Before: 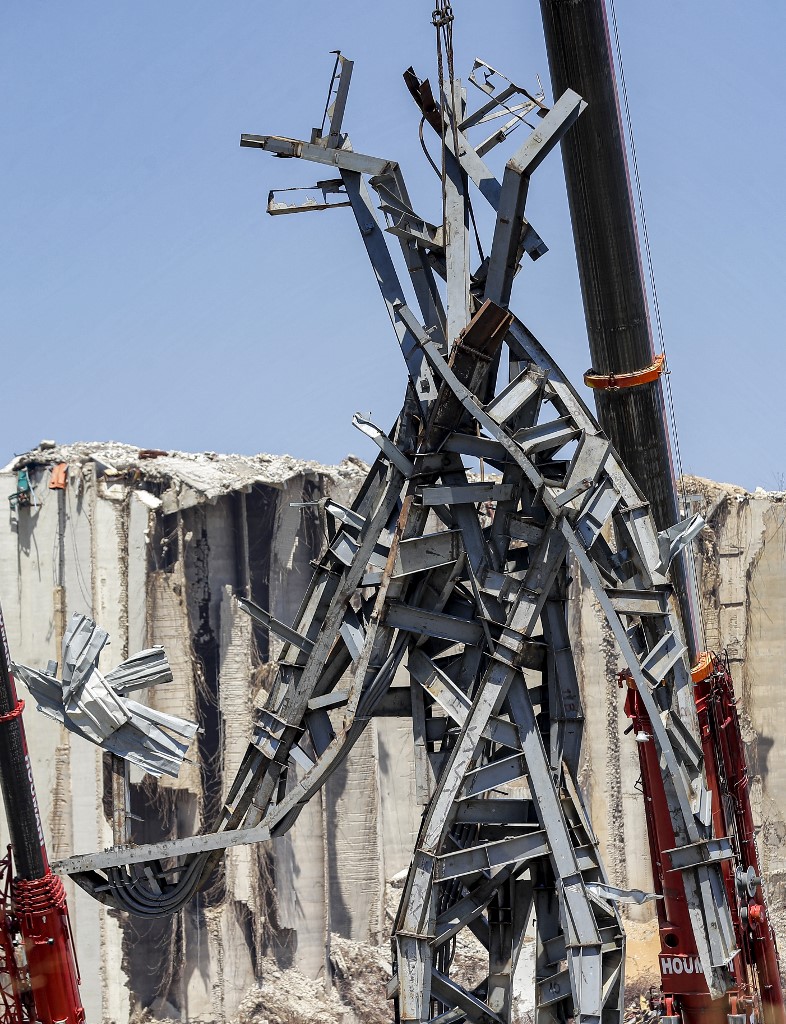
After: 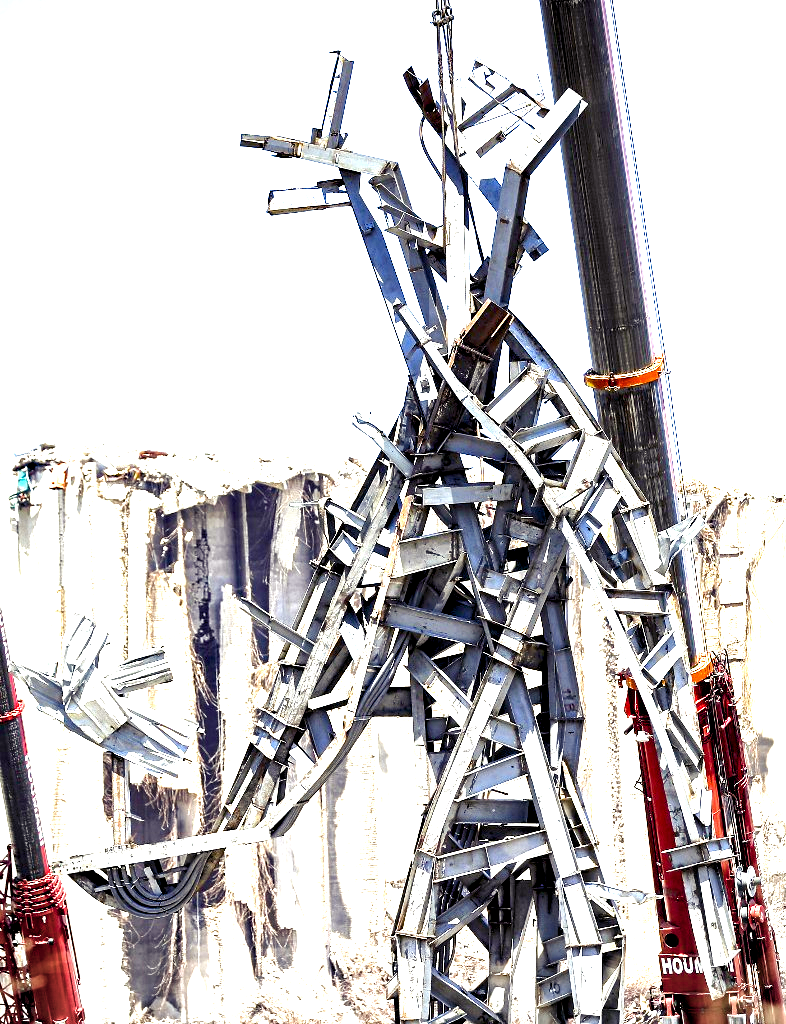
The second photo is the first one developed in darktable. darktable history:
exposure: black level correction 0, exposure 1.9 EV, compensate highlight preservation false
contrast equalizer: octaves 7, y [[0.6 ×6], [0.55 ×6], [0 ×6], [0 ×6], [0 ×6]], mix 0.35
vignetting: fall-off radius 60.92%
color balance rgb: shadows lift › luminance -21.66%, shadows lift › chroma 6.57%, shadows lift › hue 270°, power › chroma 0.68%, power › hue 60°, highlights gain › luminance 6.08%, highlights gain › chroma 1.33%, highlights gain › hue 90°, global offset › luminance -0.87%, perceptual saturation grading › global saturation 26.86%, perceptual saturation grading › highlights -28.39%, perceptual saturation grading › mid-tones 15.22%, perceptual saturation grading › shadows 33.98%, perceptual brilliance grading › highlights 10%, perceptual brilliance grading › mid-tones 5%
